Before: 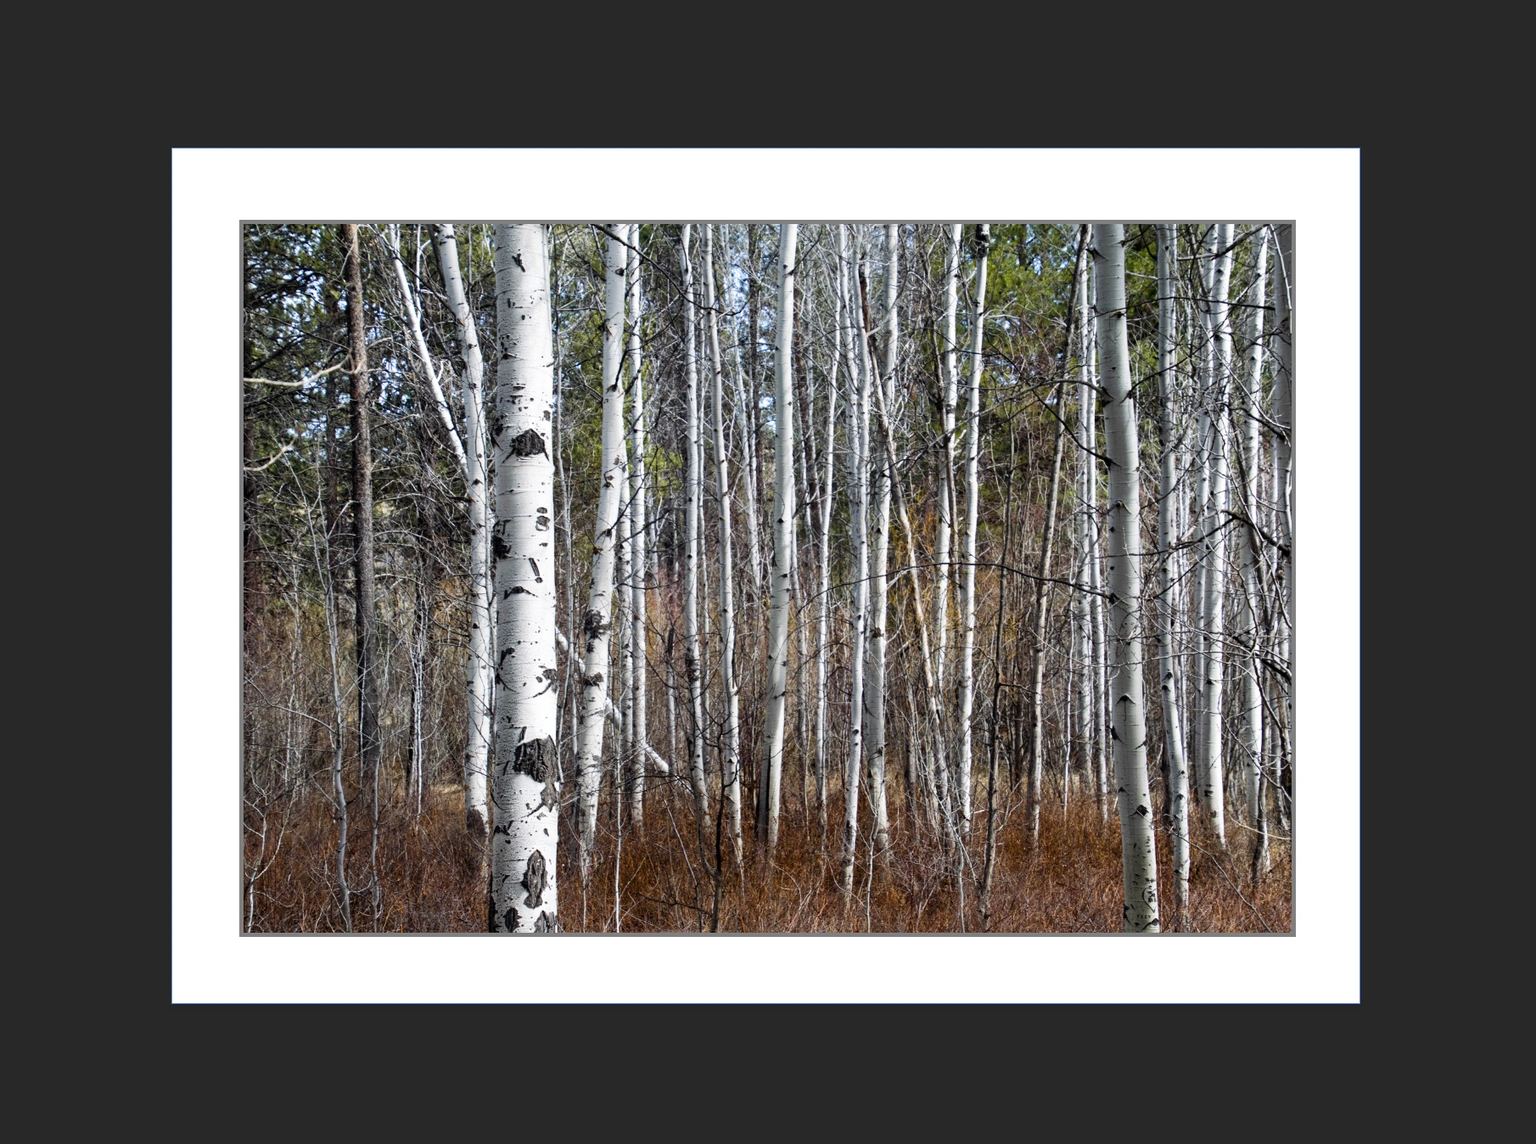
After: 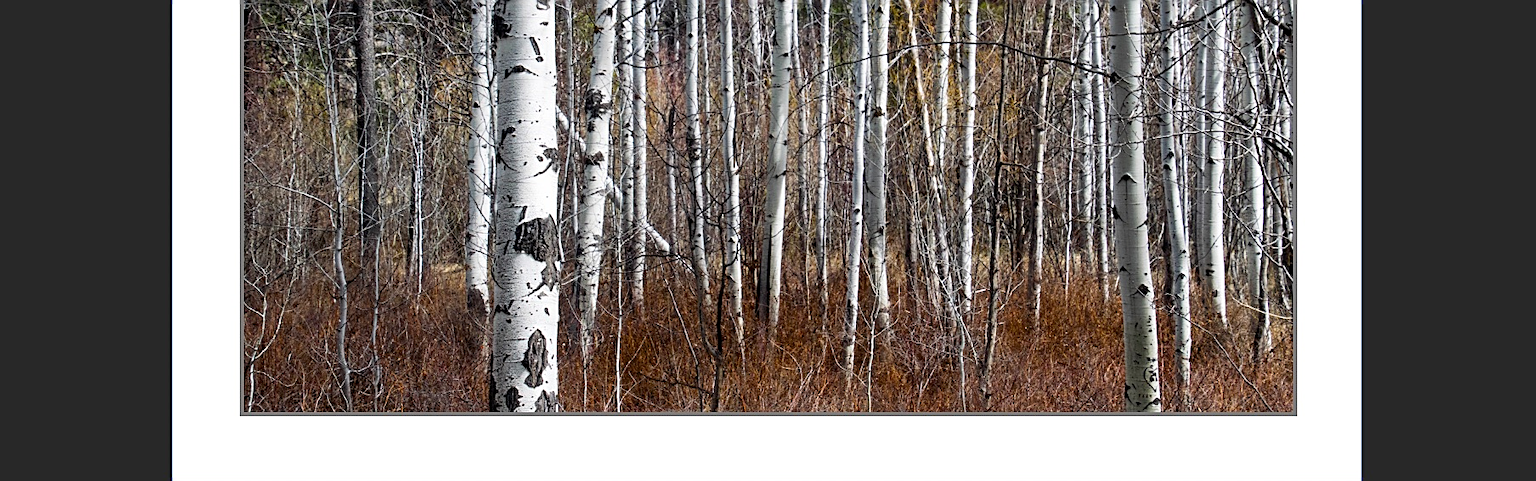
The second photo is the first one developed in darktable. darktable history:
crop: top 45.551%, bottom 12.262%
sharpen: on, module defaults
